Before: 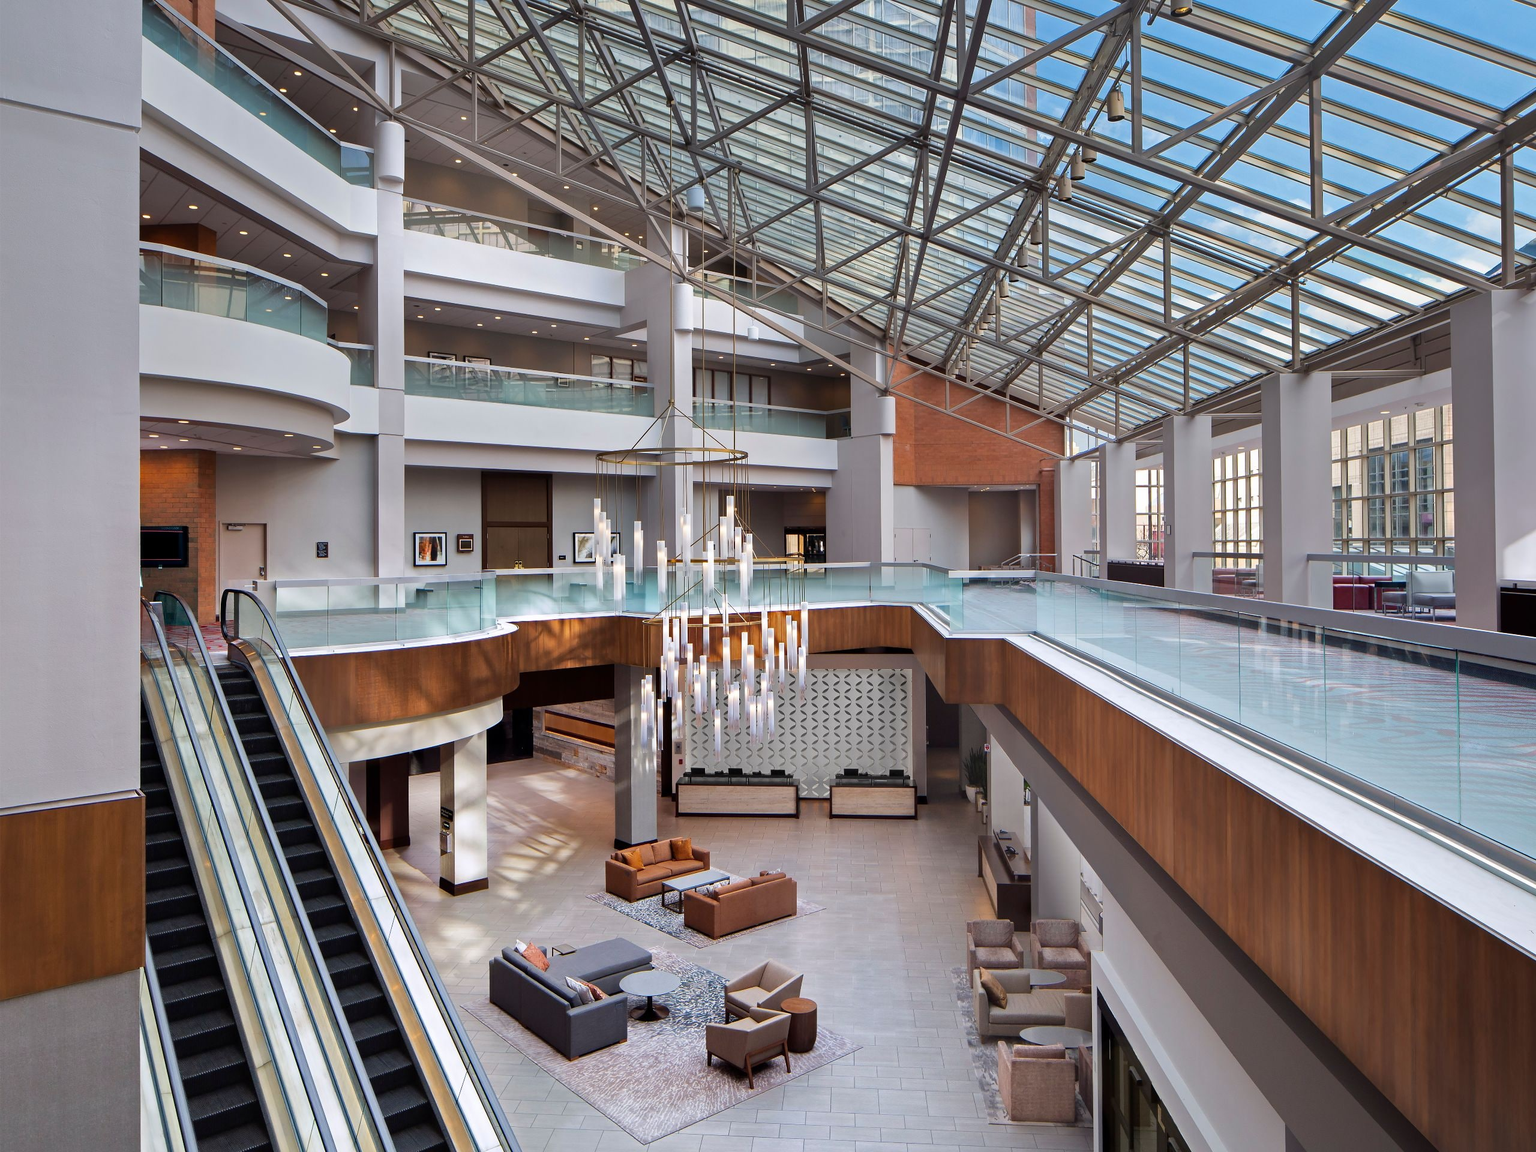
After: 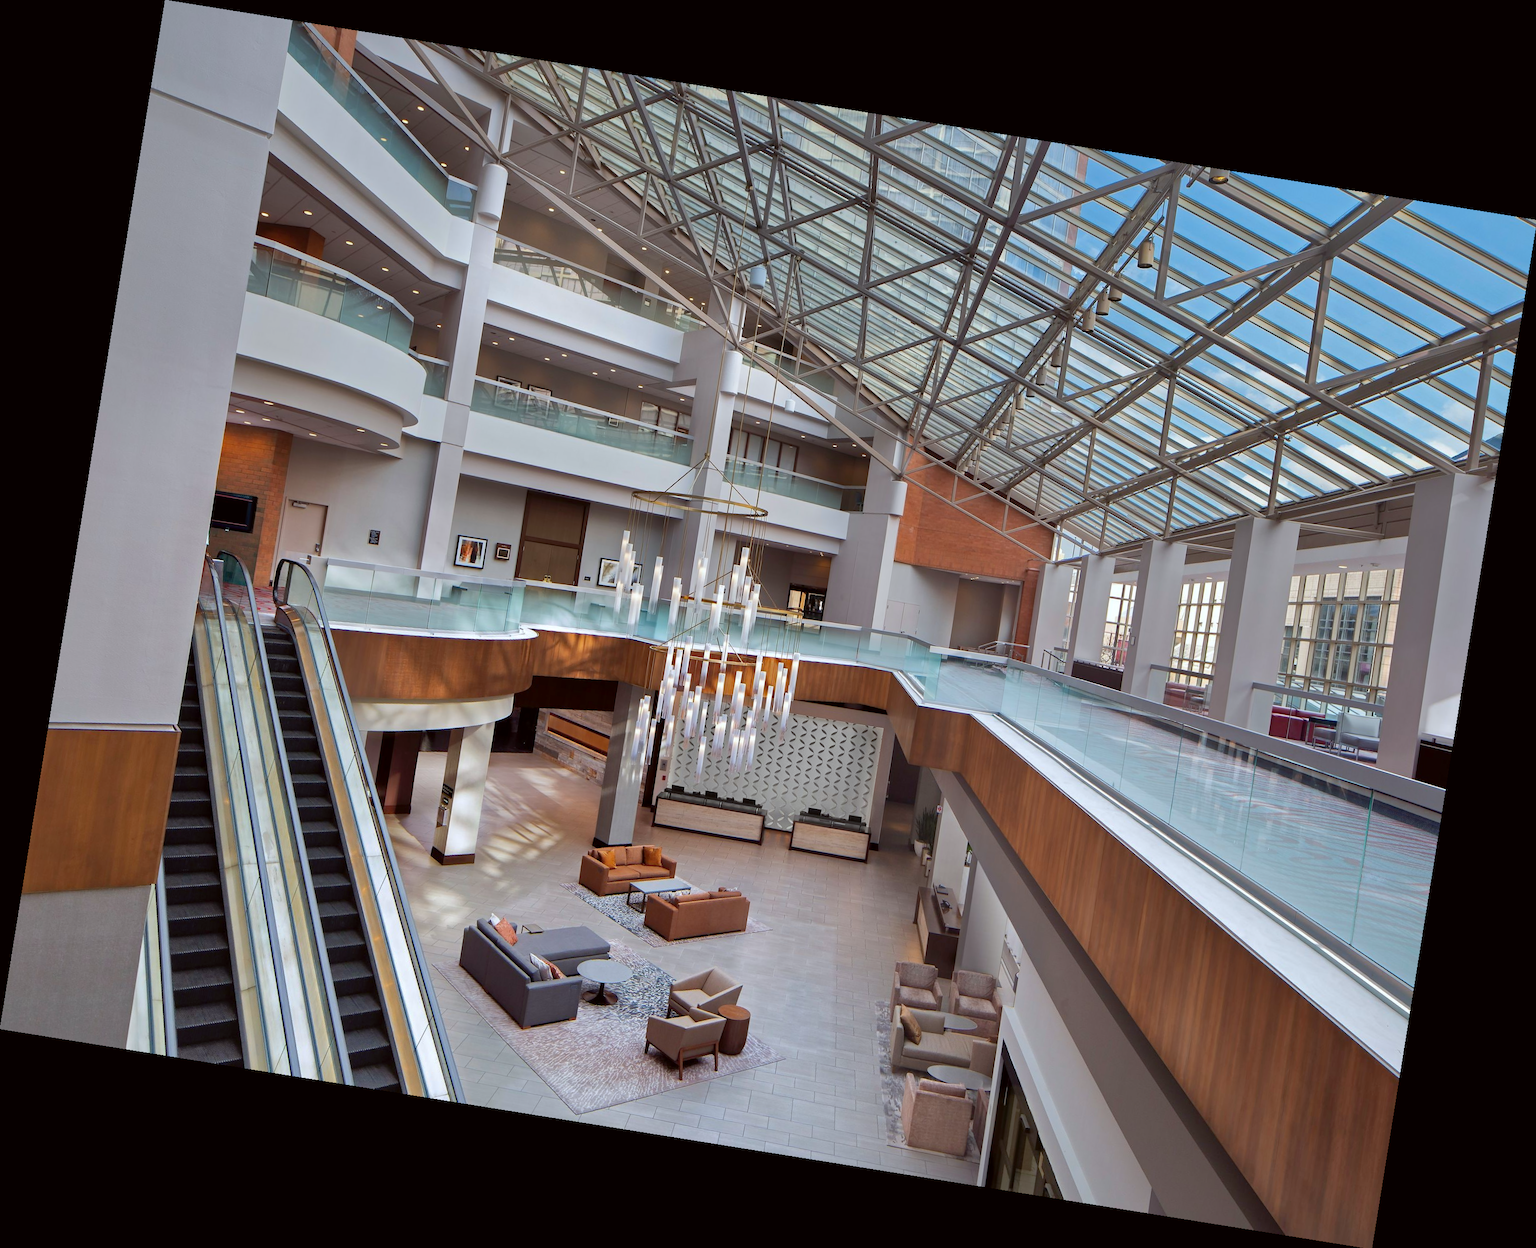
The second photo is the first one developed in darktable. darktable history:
color correction: highlights a* -2.73, highlights b* -2.09, shadows a* 2.41, shadows b* 2.73
shadows and highlights: on, module defaults
rotate and perspective: rotation 9.12°, automatic cropping off
